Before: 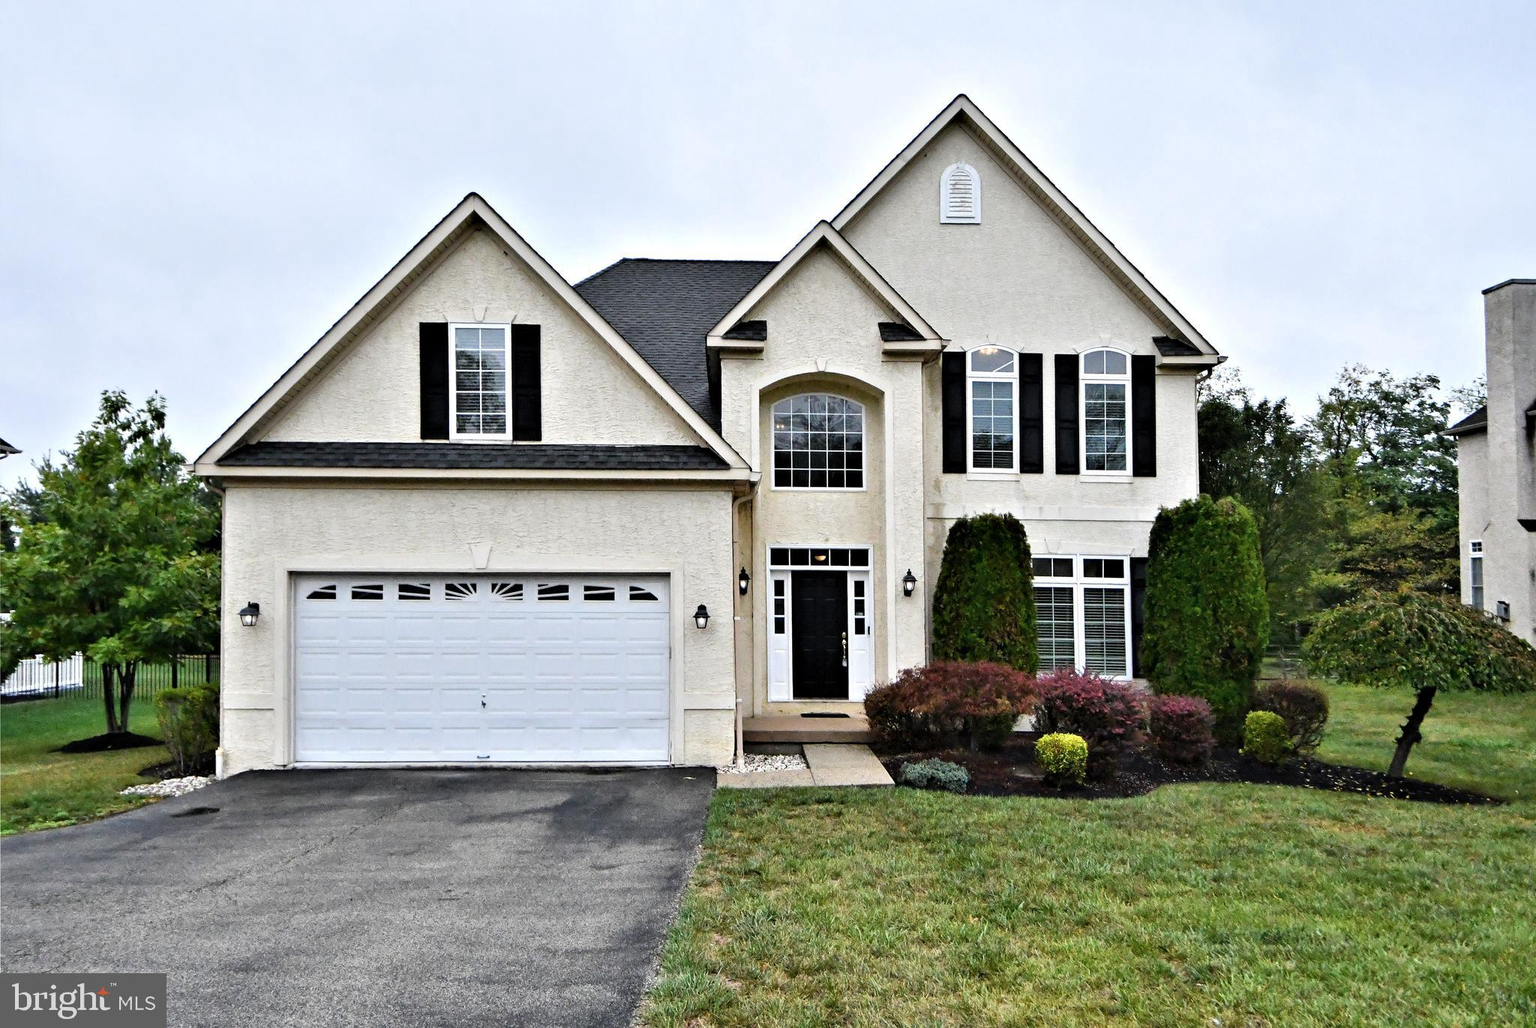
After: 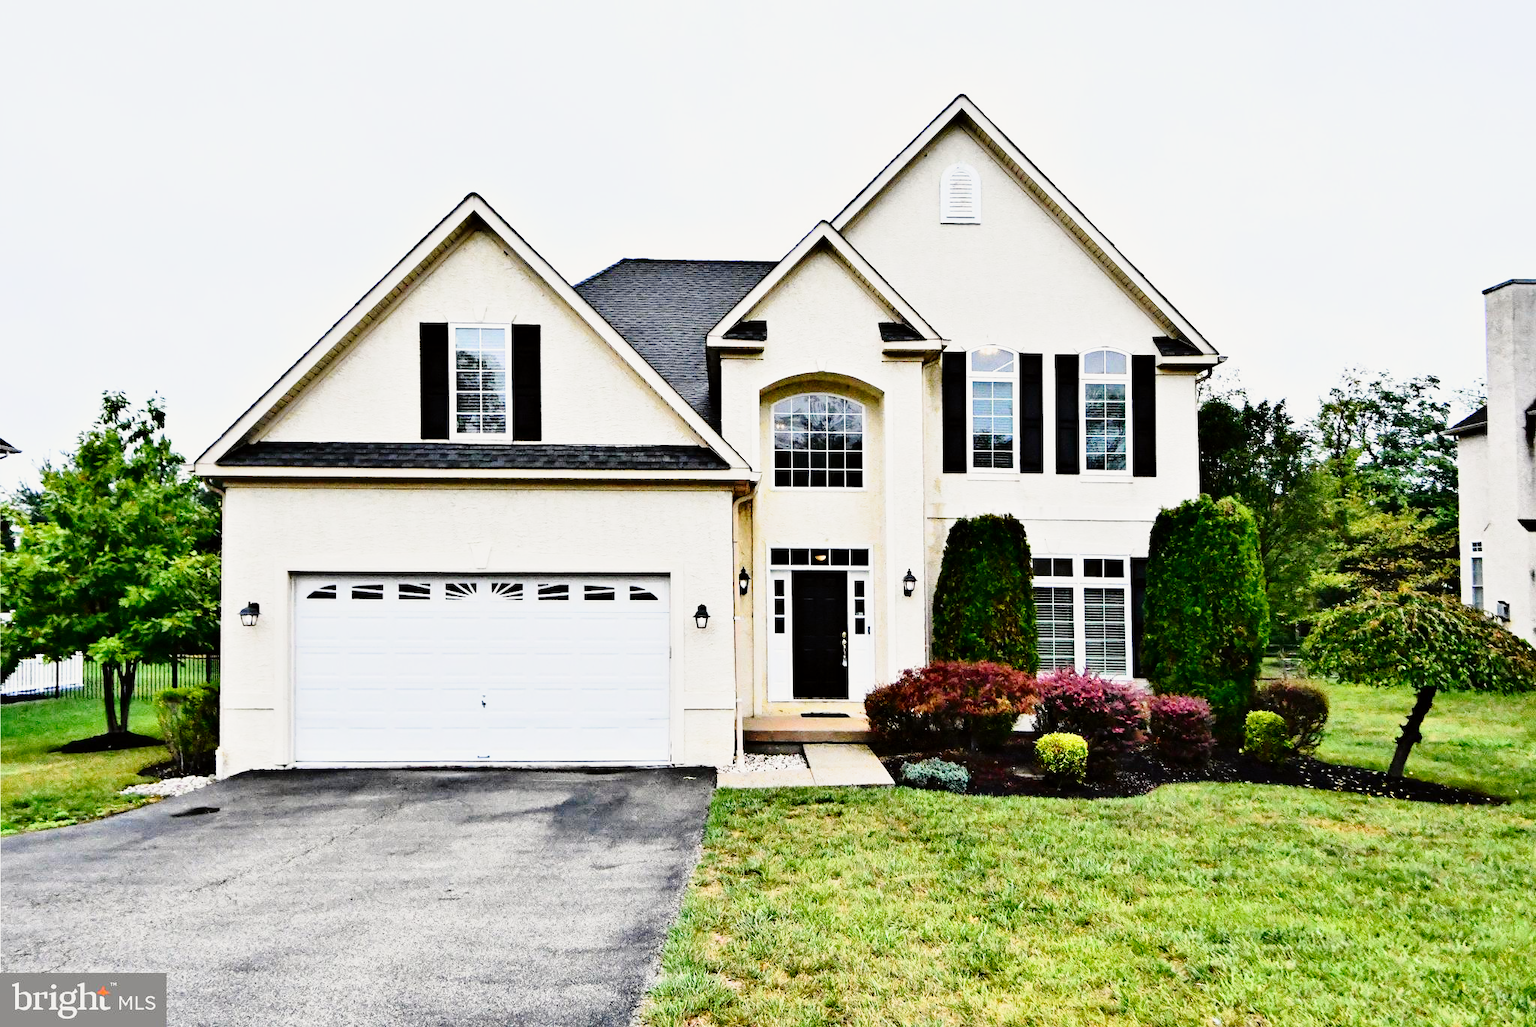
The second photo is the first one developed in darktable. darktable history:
base curve: curves: ch0 [(0, 0) (0.028, 0.03) (0.121, 0.232) (0.46, 0.748) (0.859, 0.968) (1, 1)], preserve colors none
tone equalizer: on, module defaults
tone curve: curves: ch0 [(0, 0) (0.128, 0.068) (0.292, 0.274) (0.46, 0.482) (0.653, 0.717) (0.819, 0.869) (0.998, 0.969)]; ch1 [(0, 0) (0.384, 0.365) (0.463, 0.45) (0.486, 0.486) (0.503, 0.504) (0.517, 0.517) (0.549, 0.572) (0.583, 0.615) (0.672, 0.699) (0.774, 0.817) (1, 1)]; ch2 [(0, 0) (0.374, 0.344) (0.446, 0.443) (0.494, 0.5) (0.527, 0.529) (0.565, 0.591) (0.644, 0.682) (1, 1)], color space Lab, independent channels, preserve colors none
